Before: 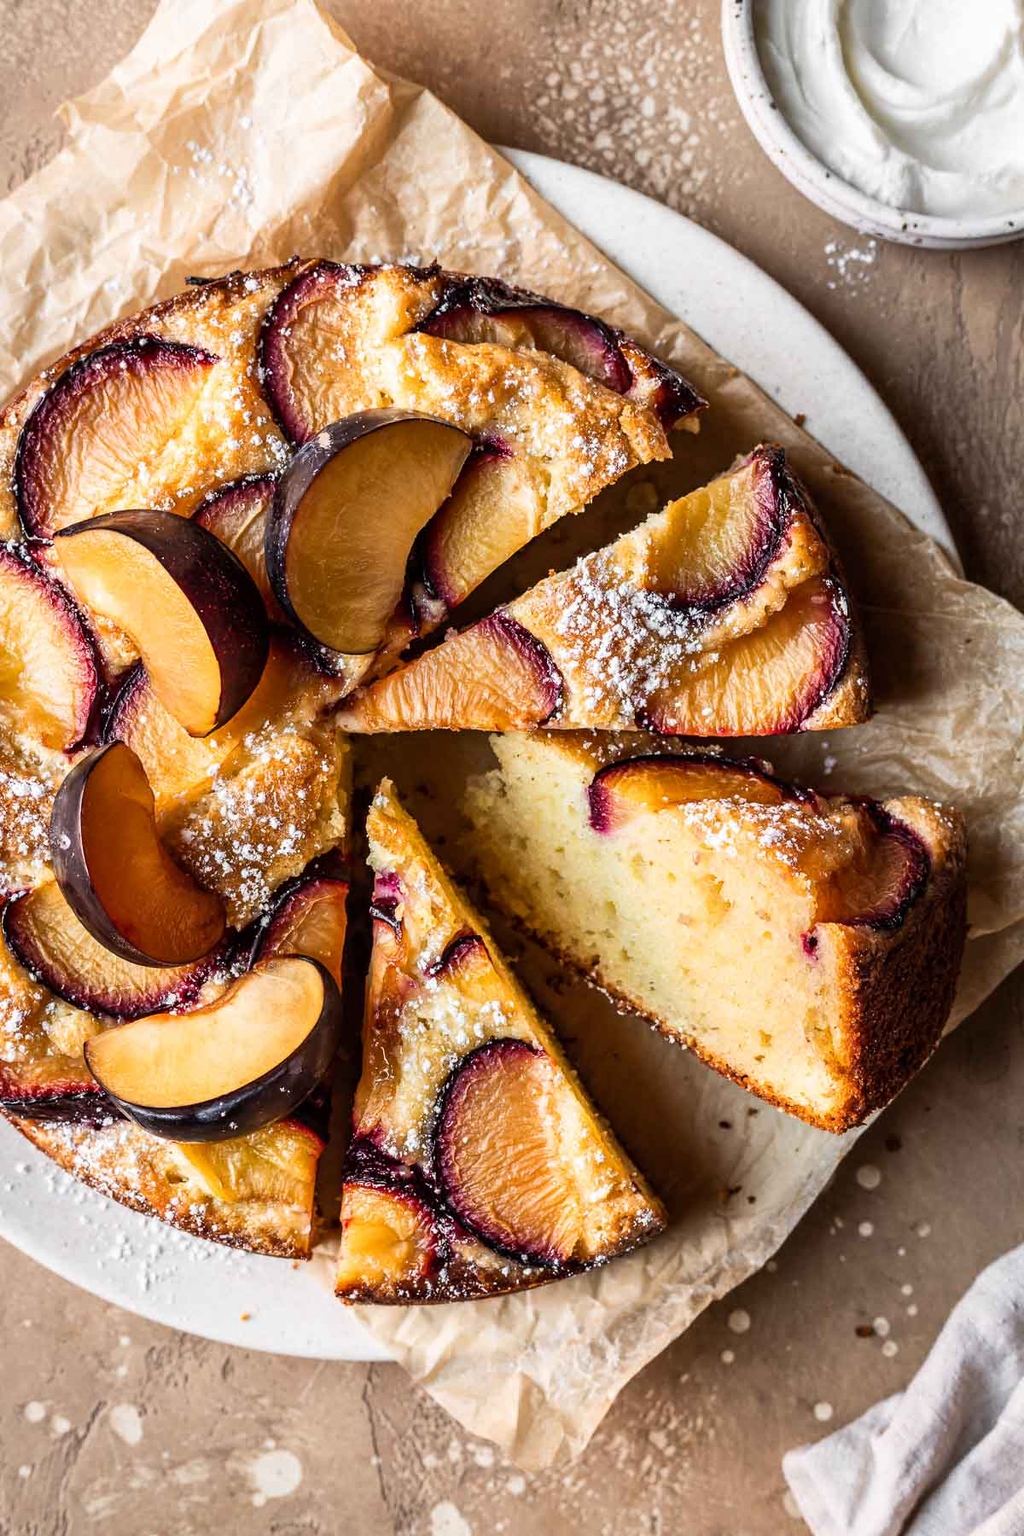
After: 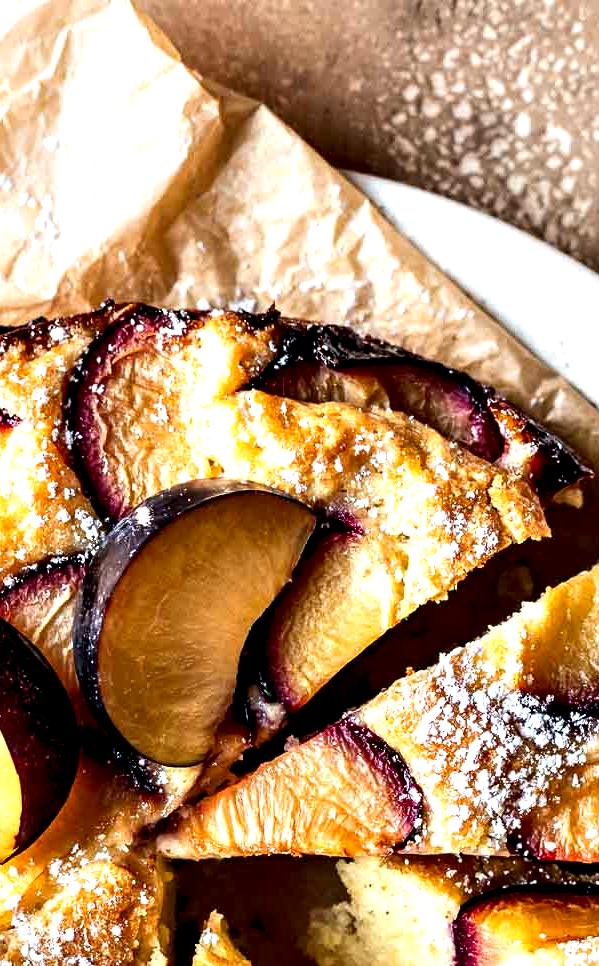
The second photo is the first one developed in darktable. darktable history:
crop: left 19.758%, right 30.297%, bottom 46.29%
exposure: exposure 0.247 EV, compensate highlight preservation false
contrast equalizer: y [[0.6 ×6], [0.55 ×6], [0 ×6], [0 ×6], [0 ×6]]
